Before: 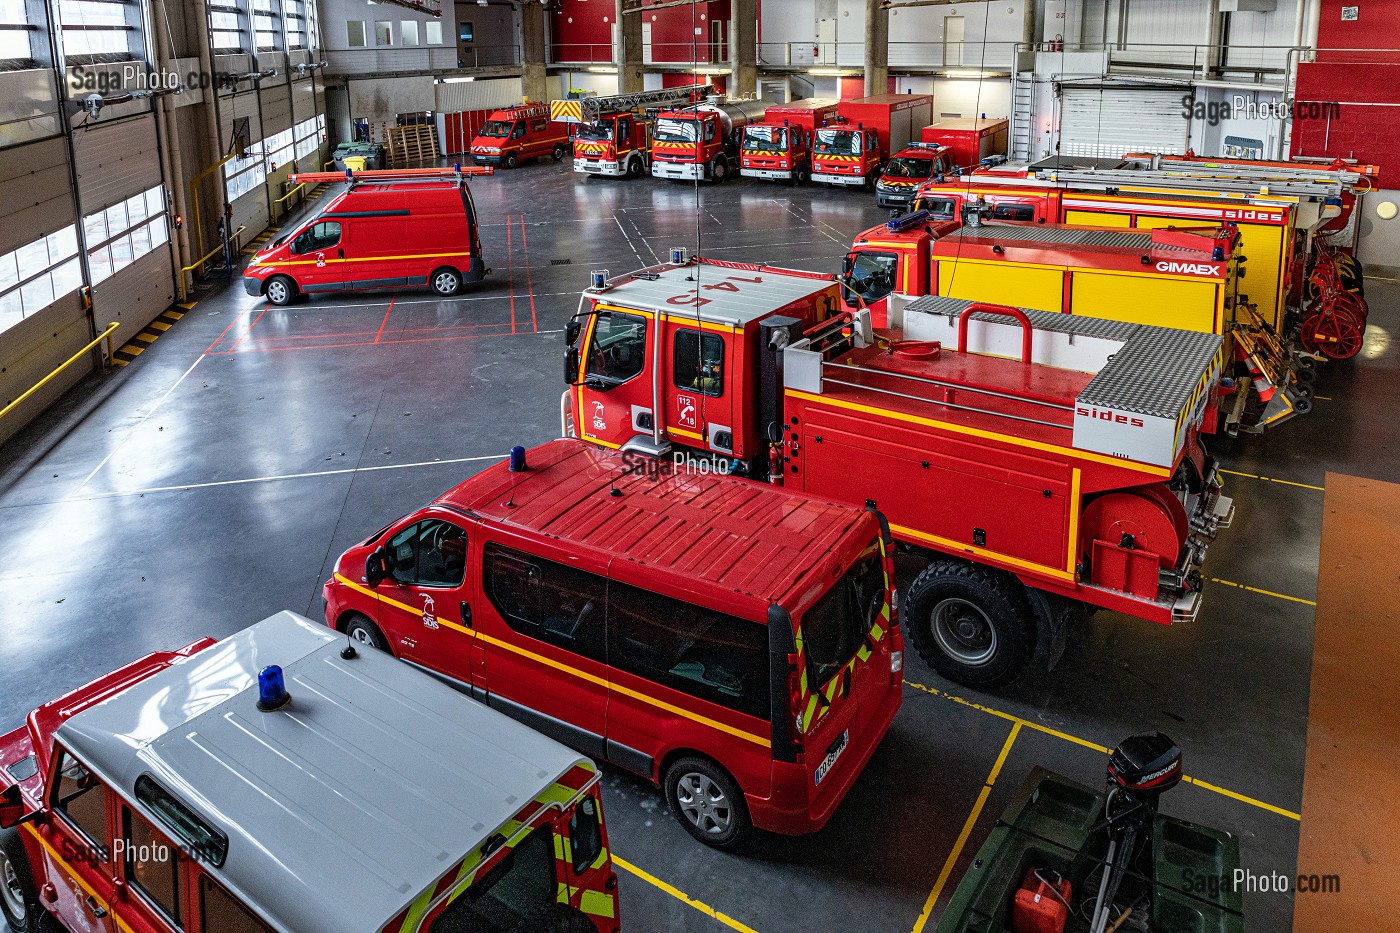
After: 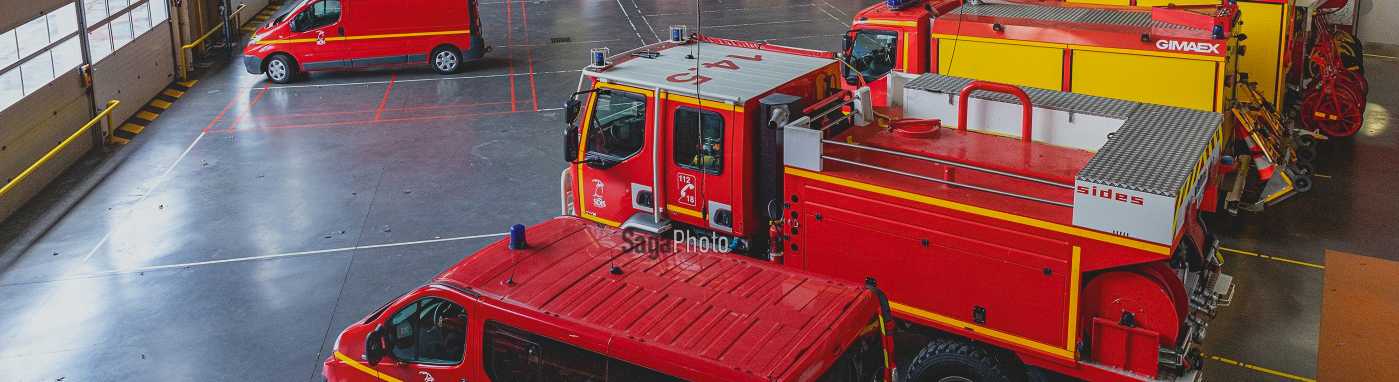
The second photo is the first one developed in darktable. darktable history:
local contrast: detail 69%
crop and rotate: top 24%, bottom 34.963%
